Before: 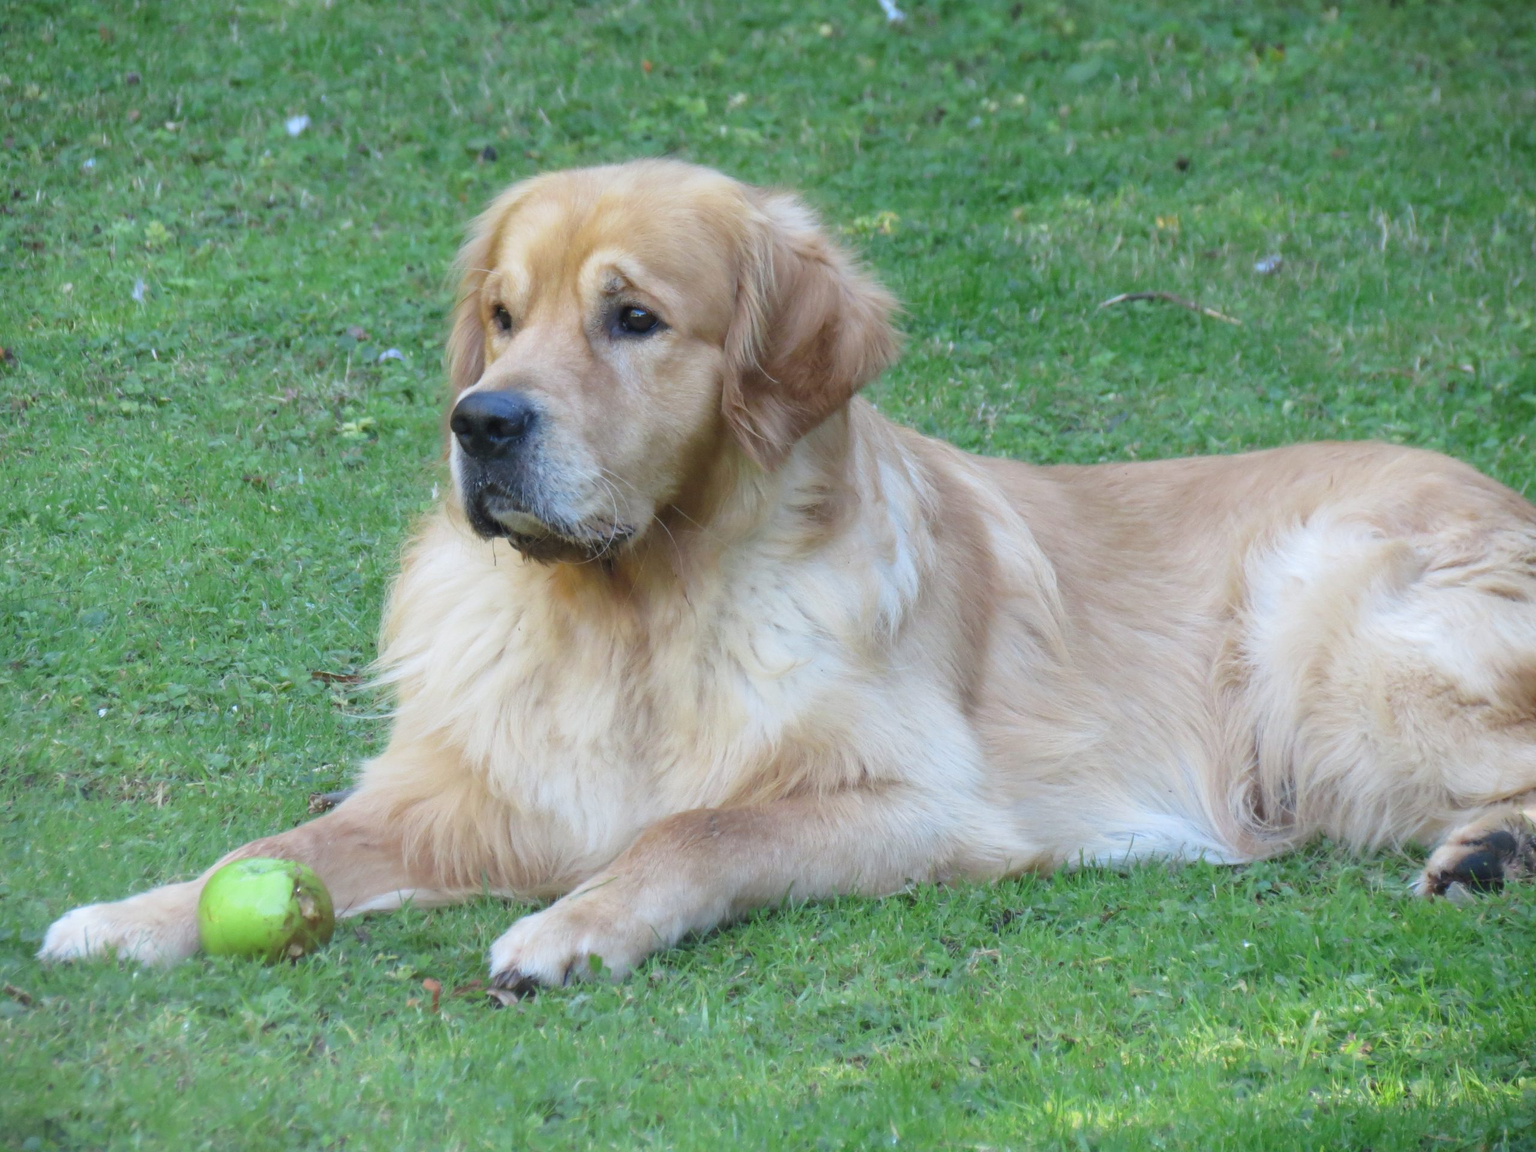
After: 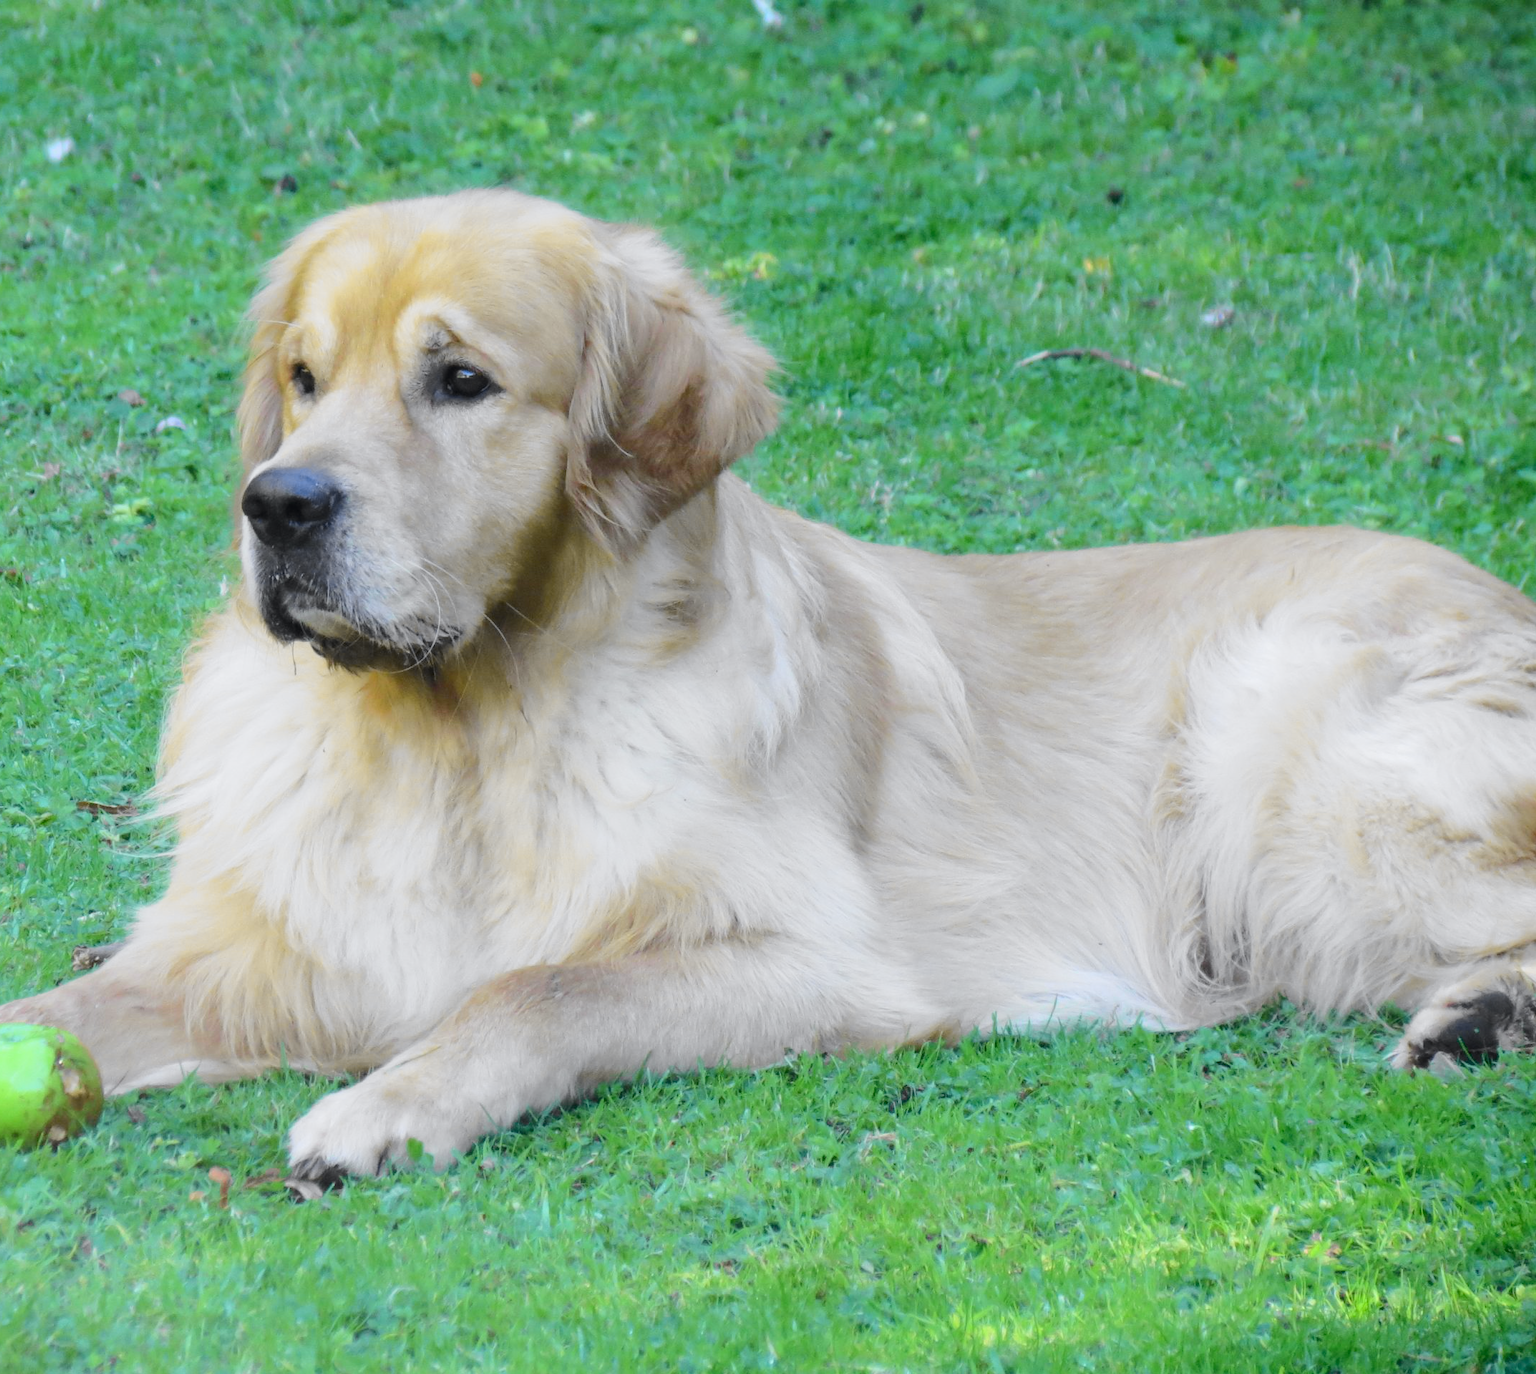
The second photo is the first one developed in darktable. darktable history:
crop: left 16.145%
tone curve: curves: ch0 [(0, 0) (0.071, 0.047) (0.266, 0.26) (0.483, 0.554) (0.753, 0.811) (1, 0.983)]; ch1 [(0, 0) (0.346, 0.307) (0.408, 0.369) (0.463, 0.443) (0.482, 0.493) (0.502, 0.5) (0.517, 0.502) (0.55, 0.548) (0.597, 0.624) (0.651, 0.698) (1, 1)]; ch2 [(0, 0) (0.346, 0.34) (0.434, 0.46) (0.485, 0.494) (0.5, 0.494) (0.517, 0.506) (0.535, 0.529) (0.583, 0.611) (0.625, 0.666) (1, 1)], color space Lab, independent channels, preserve colors none
